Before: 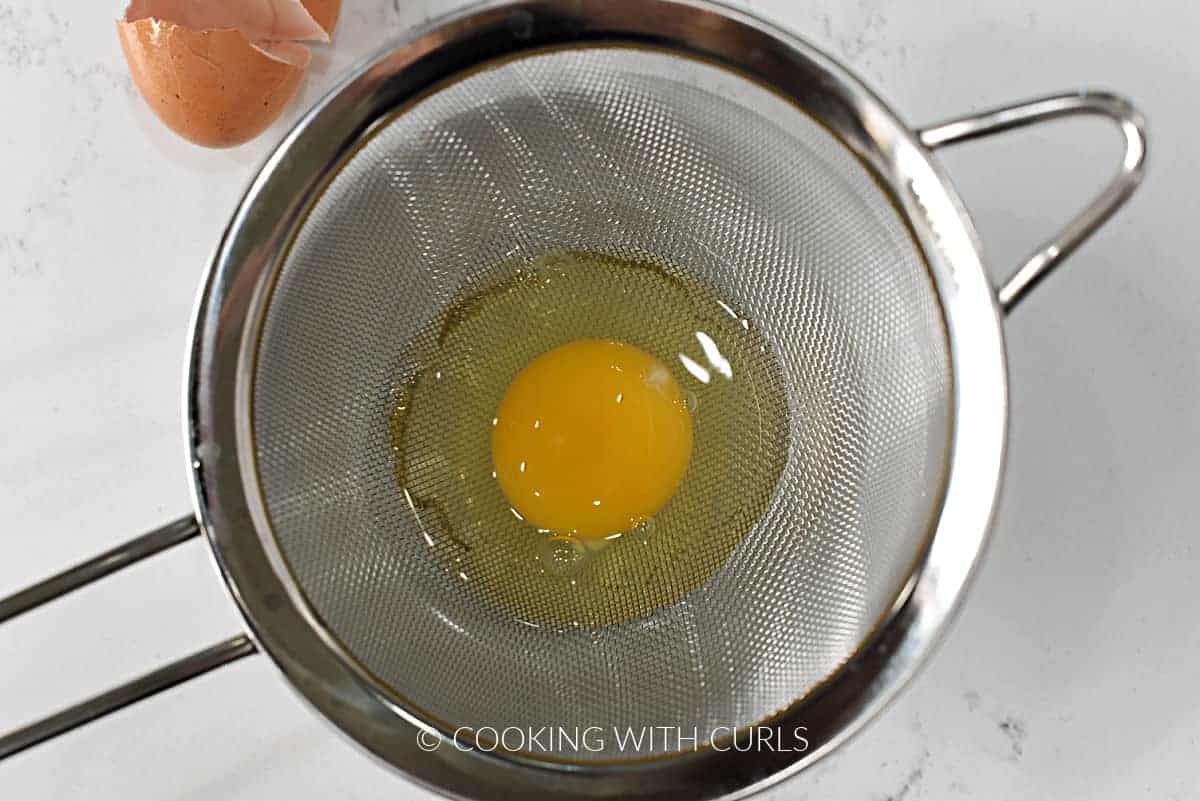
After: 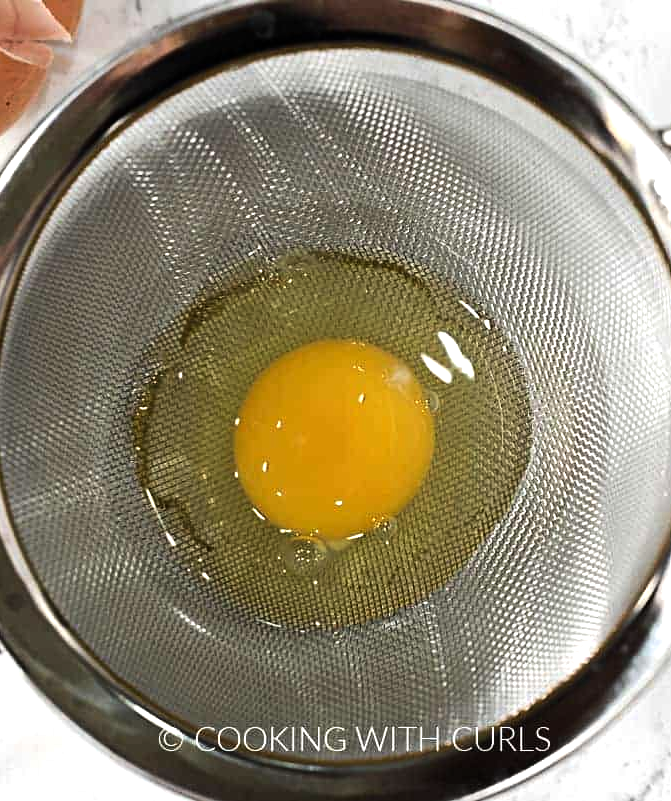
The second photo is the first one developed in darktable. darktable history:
crop: left 21.52%, right 22.537%
tone equalizer: -8 EV -0.778 EV, -7 EV -0.71 EV, -6 EV -0.634 EV, -5 EV -0.398 EV, -3 EV 0.404 EV, -2 EV 0.6 EV, -1 EV 0.684 EV, +0 EV 0.736 EV, edges refinement/feathering 500, mask exposure compensation -1.57 EV, preserve details no
